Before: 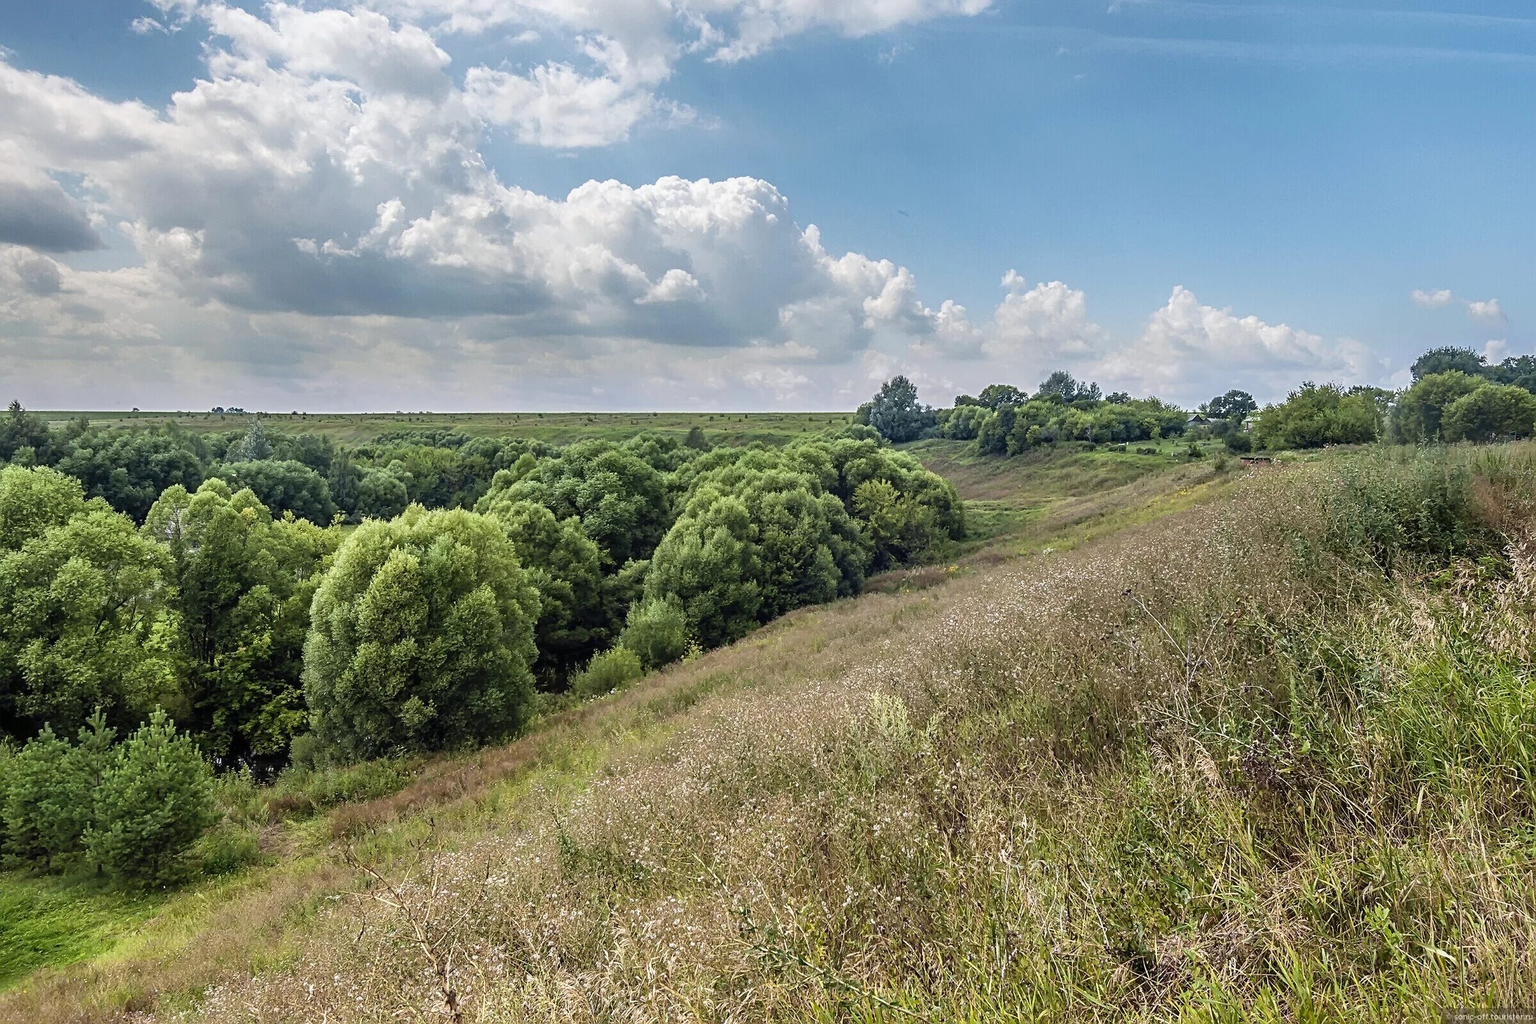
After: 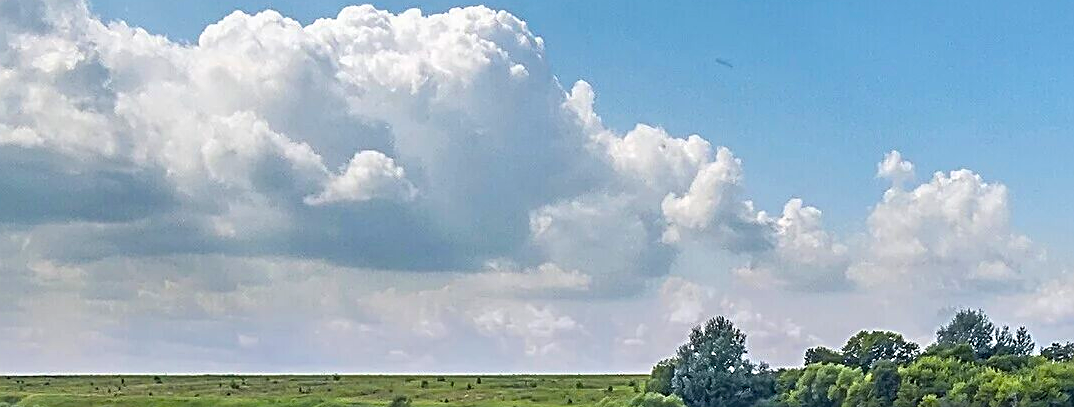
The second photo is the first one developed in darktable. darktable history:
color balance rgb: linear chroma grading › global chroma 8.725%, perceptual saturation grading › global saturation 18.209%, global vibrance 20%
crop: left 28.636%, top 16.88%, right 26.6%, bottom 57.631%
sharpen: on, module defaults
local contrast: mode bilateral grid, contrast 20, coarseness 49, detail 119%, midtone range 0.2
